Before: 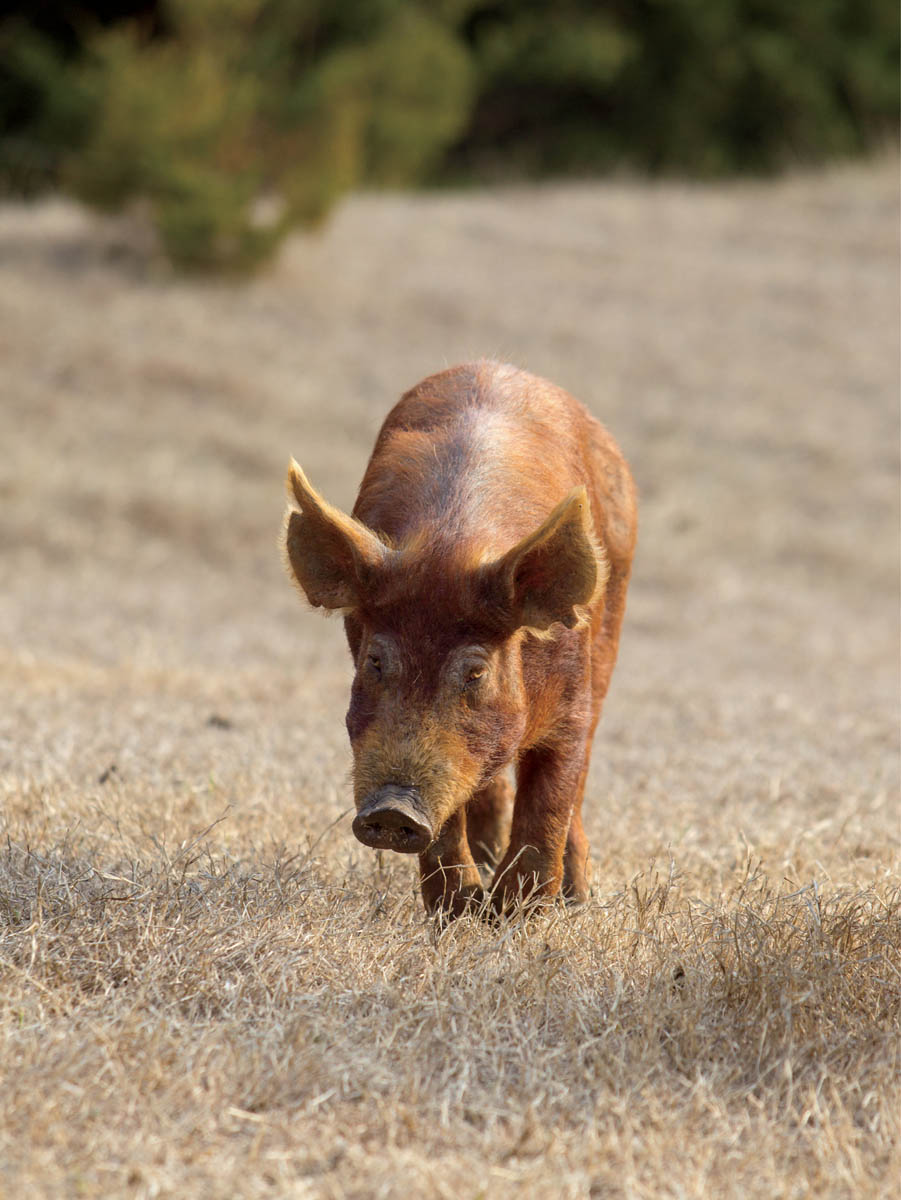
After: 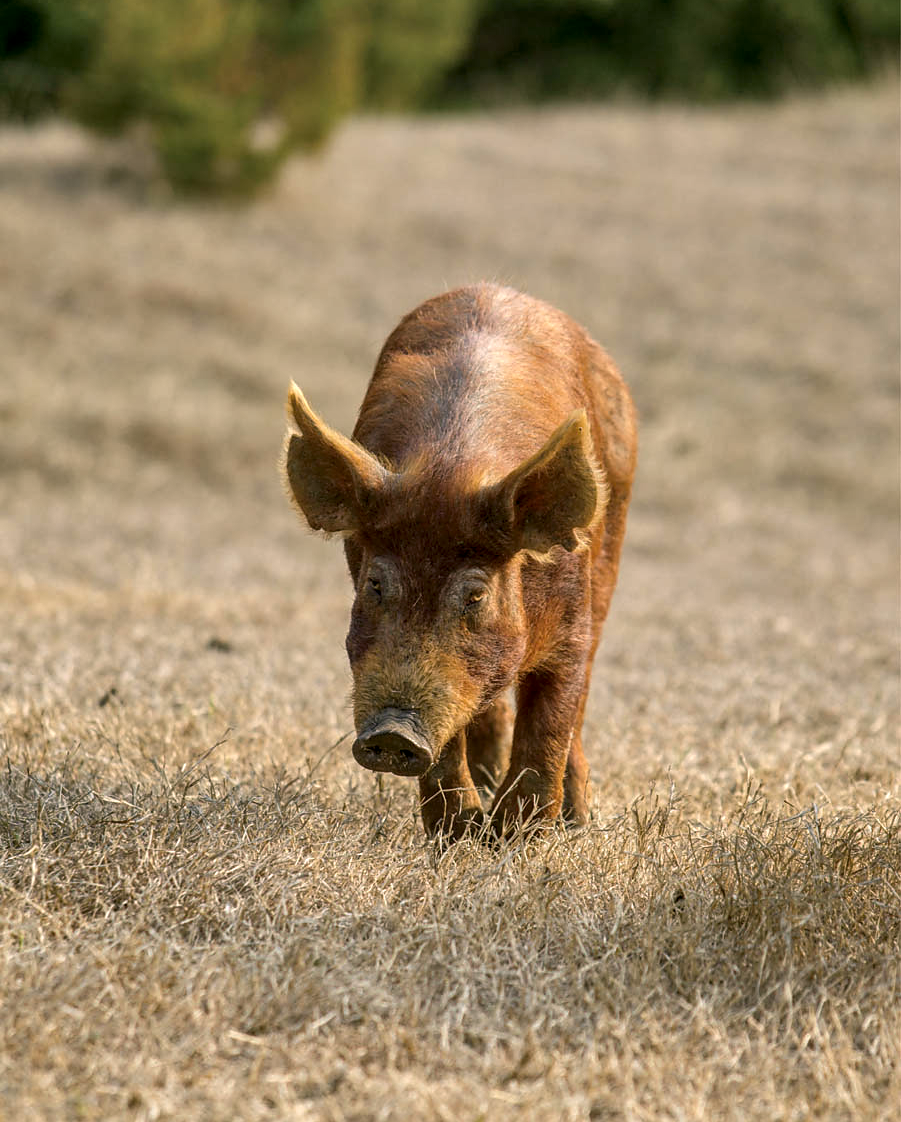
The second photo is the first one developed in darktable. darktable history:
local contrast: on, module defaults
sharpen: radius 1.587, amount 0.36, threshold 1.222
crop and rotate: top 6.428%
color correction: highlights a* 4.45, highlights b* 4.95, shadows a* -7.24, shadows b* 4.56
shadows and highlights: soften with gaussian
